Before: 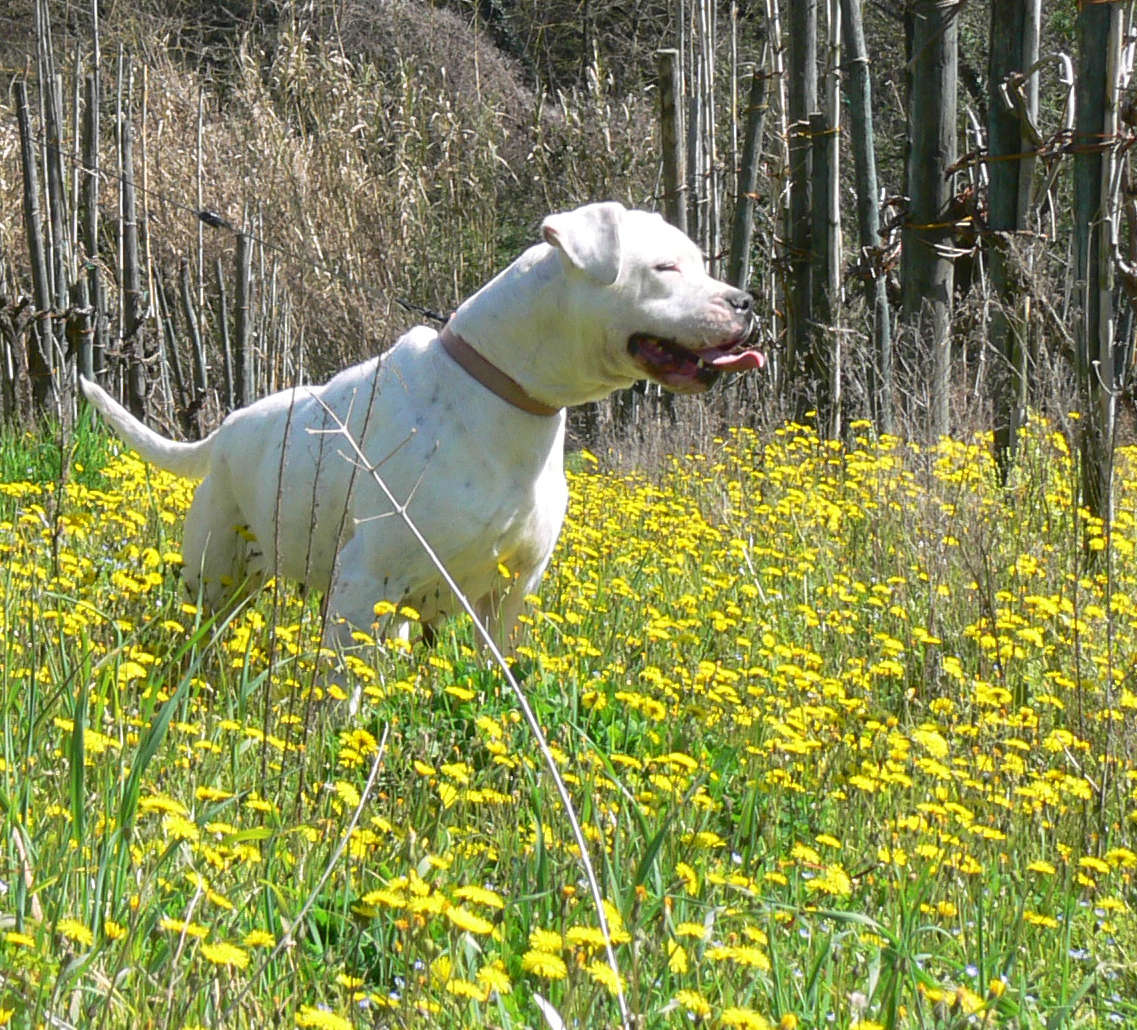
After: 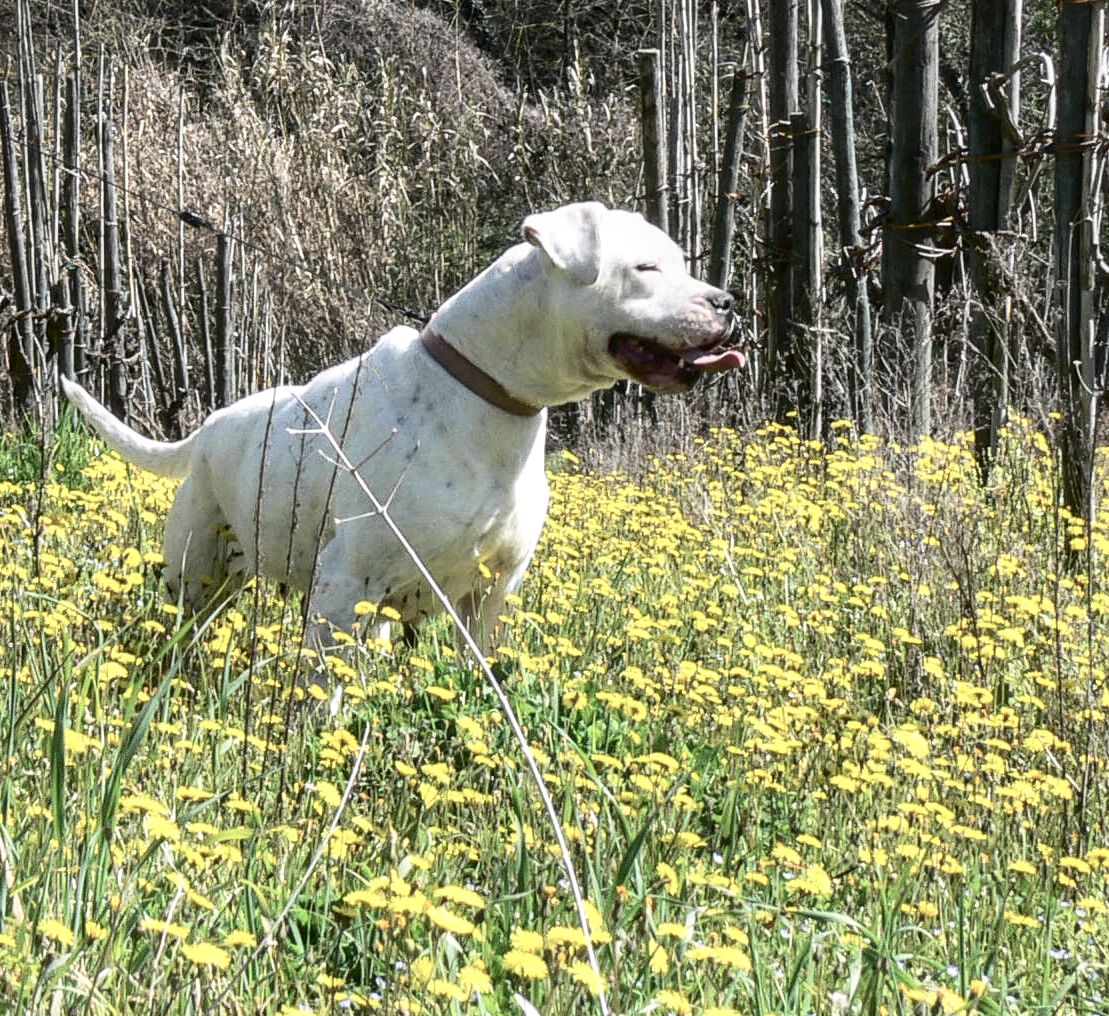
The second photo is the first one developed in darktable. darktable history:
crop and rotate: left 1.774%, right 0.633%, bottom 1.28%
local contrast: on, module defaults
contrast brightness saturation: contrast 0.25, saturation -0.31
